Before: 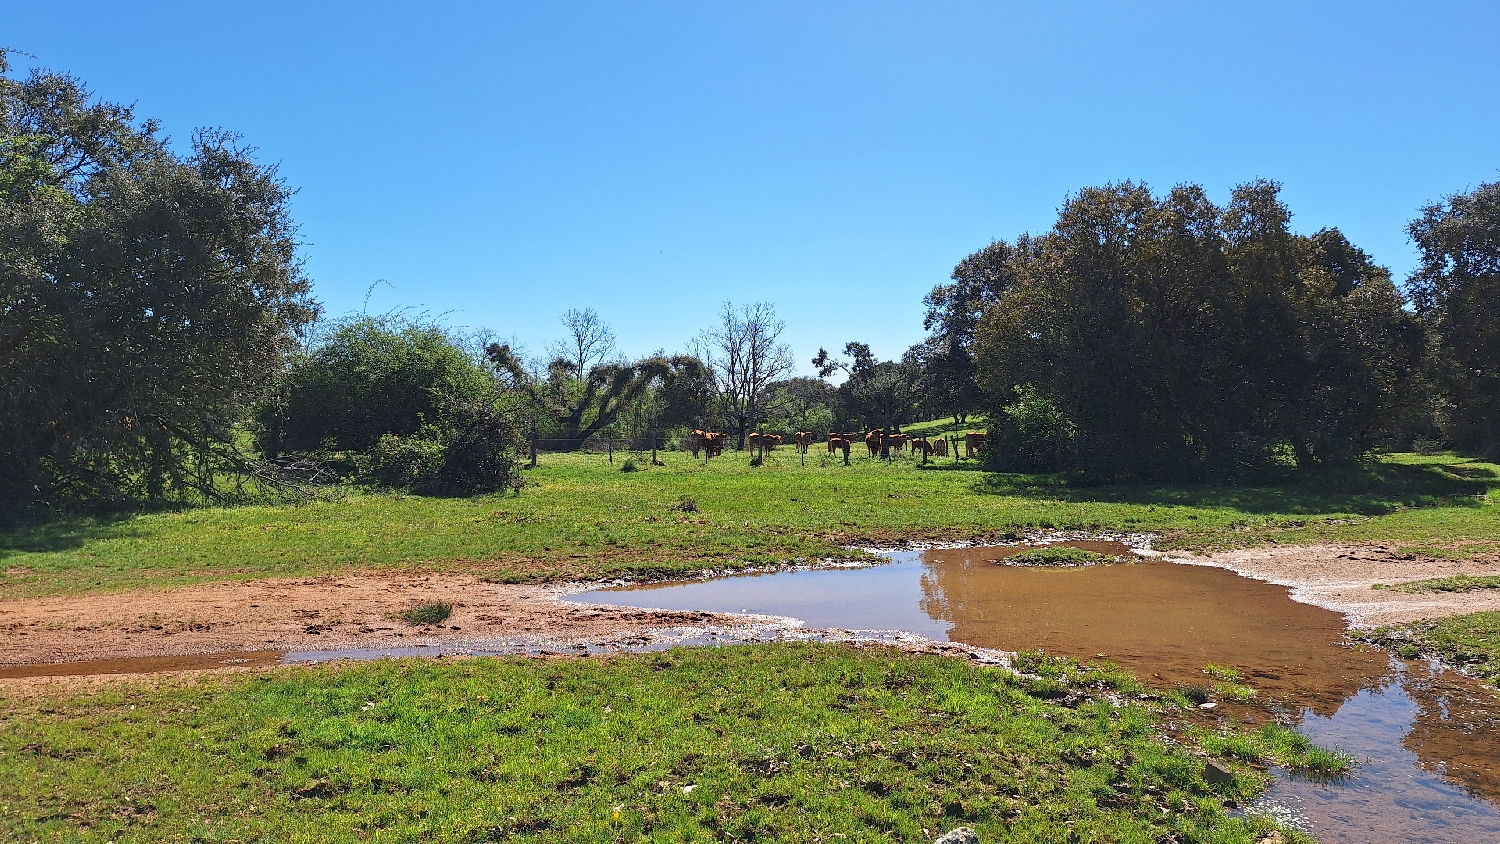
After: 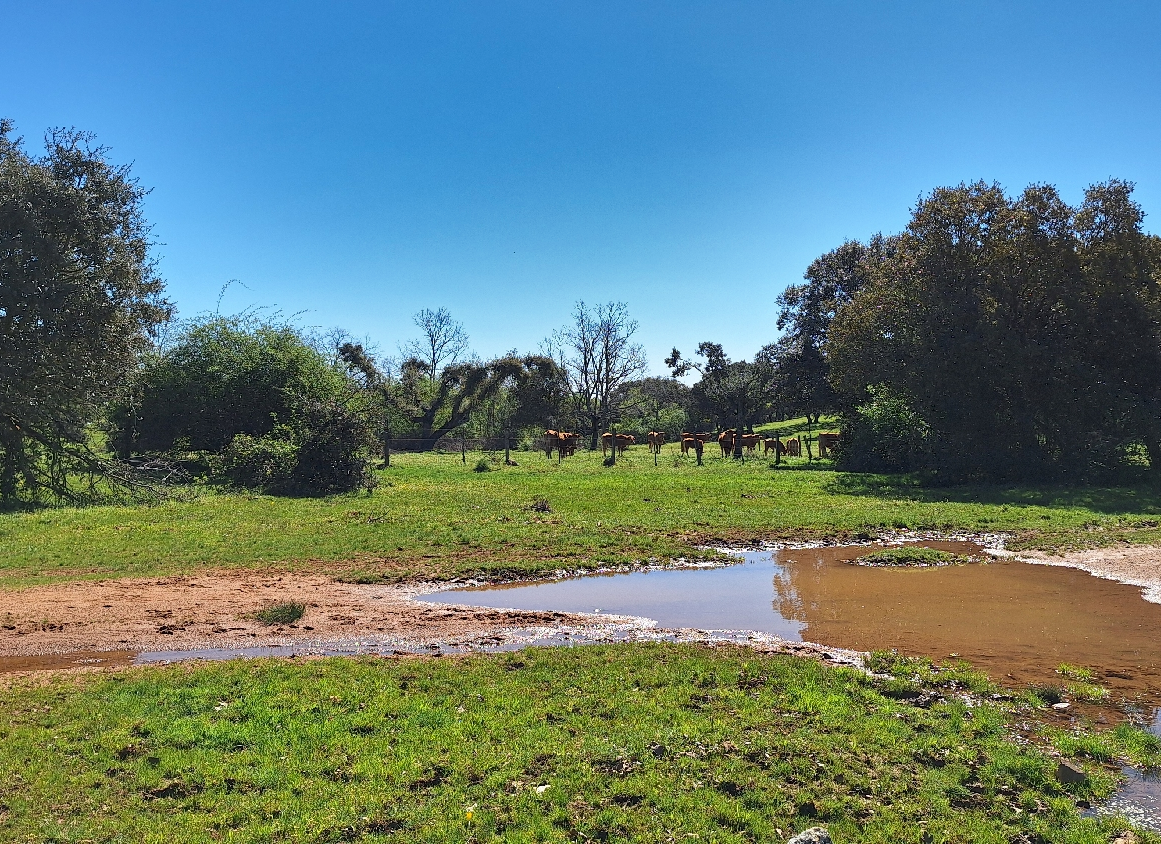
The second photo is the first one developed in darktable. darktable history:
shadows and highlights: shadows 24.3, highlights -79.19, soften with gaussian
crop: left 9.86%, right 12.681%
